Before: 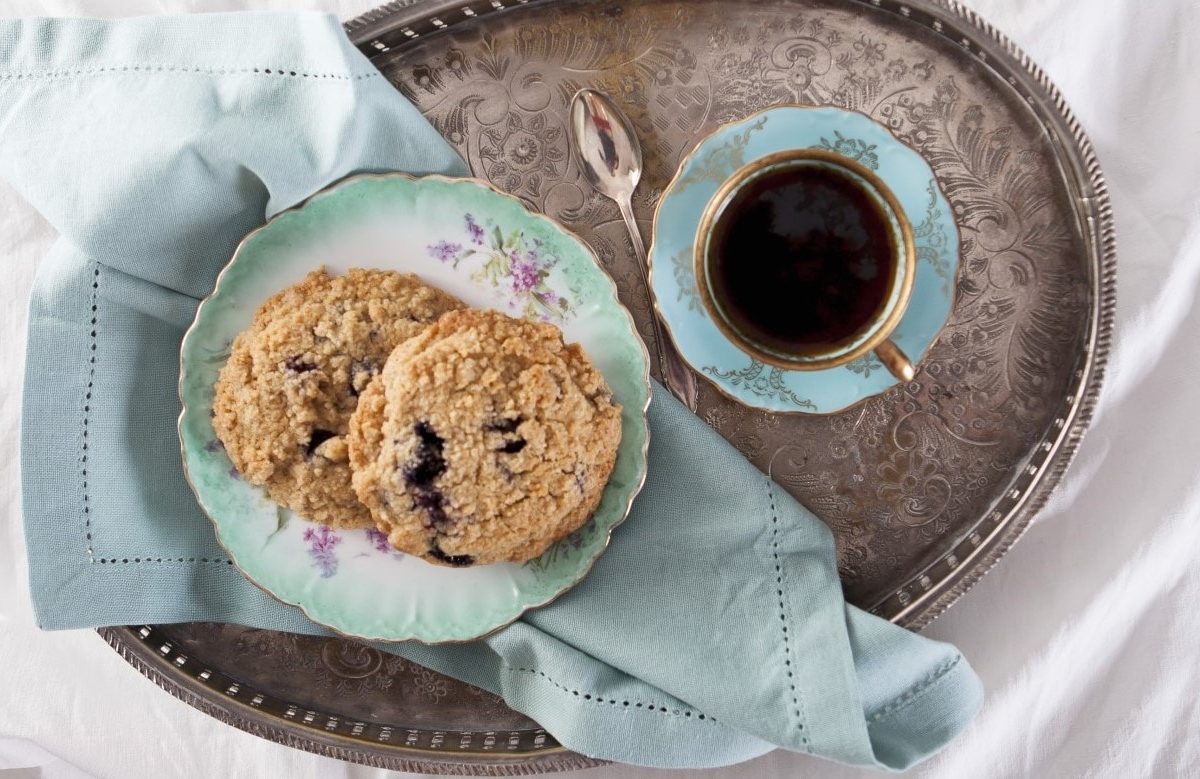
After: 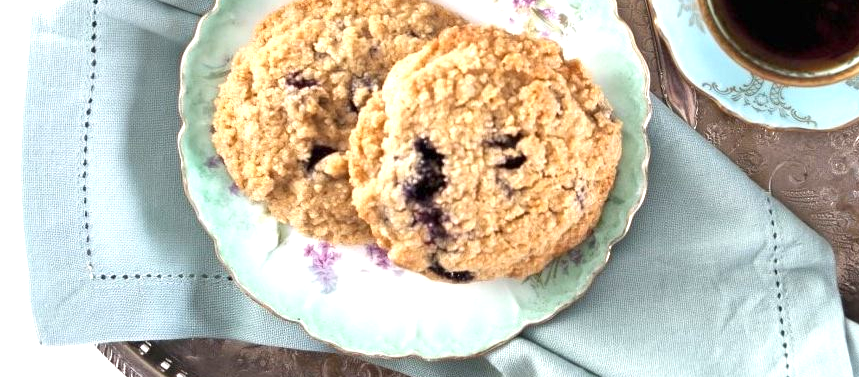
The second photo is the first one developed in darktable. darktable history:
crop: top 36.471%, right 28.352%, bottom 15.034%
exposure: exposure 1 EV, compensate highlight preservation false
